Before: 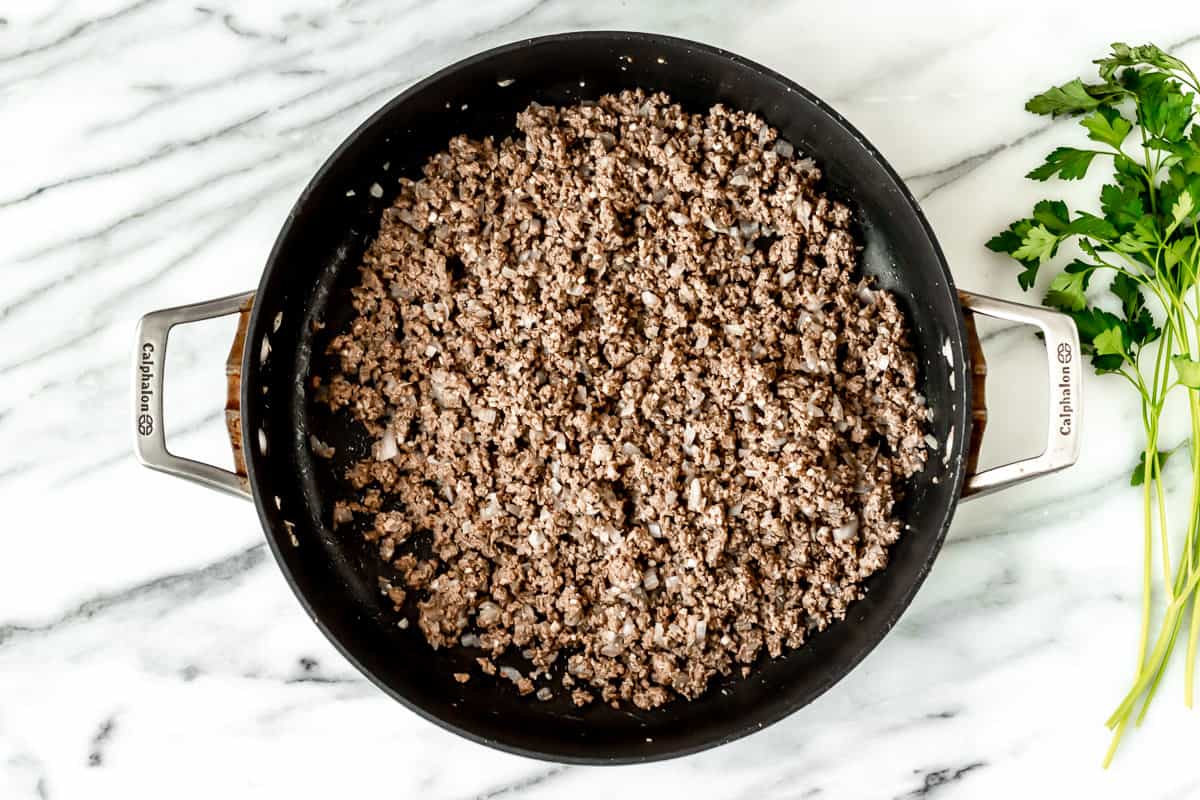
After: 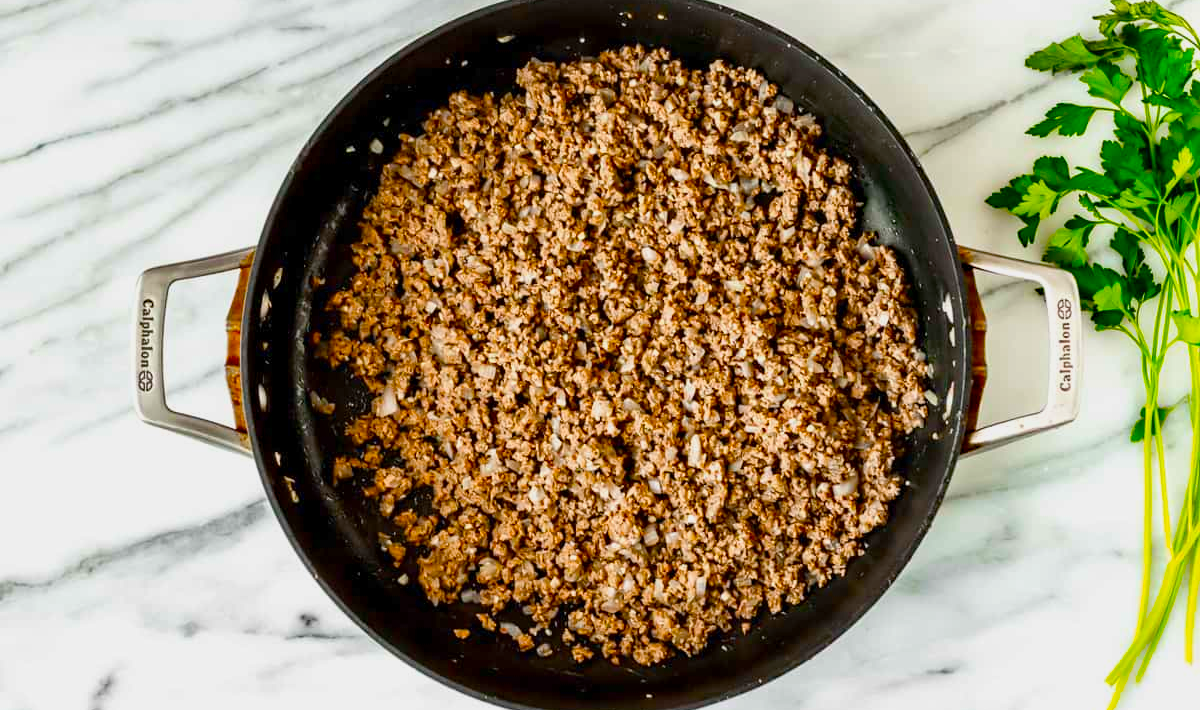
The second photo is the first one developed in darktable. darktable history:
haze removal: compatibility mode true, adaptive false
crop and rotate: top 5.609%, bottom 5.609%
color balance: input saturation 134.34%, contrast -10.04%, contrast fulcrum 19.67%, output saturation 133.51%
